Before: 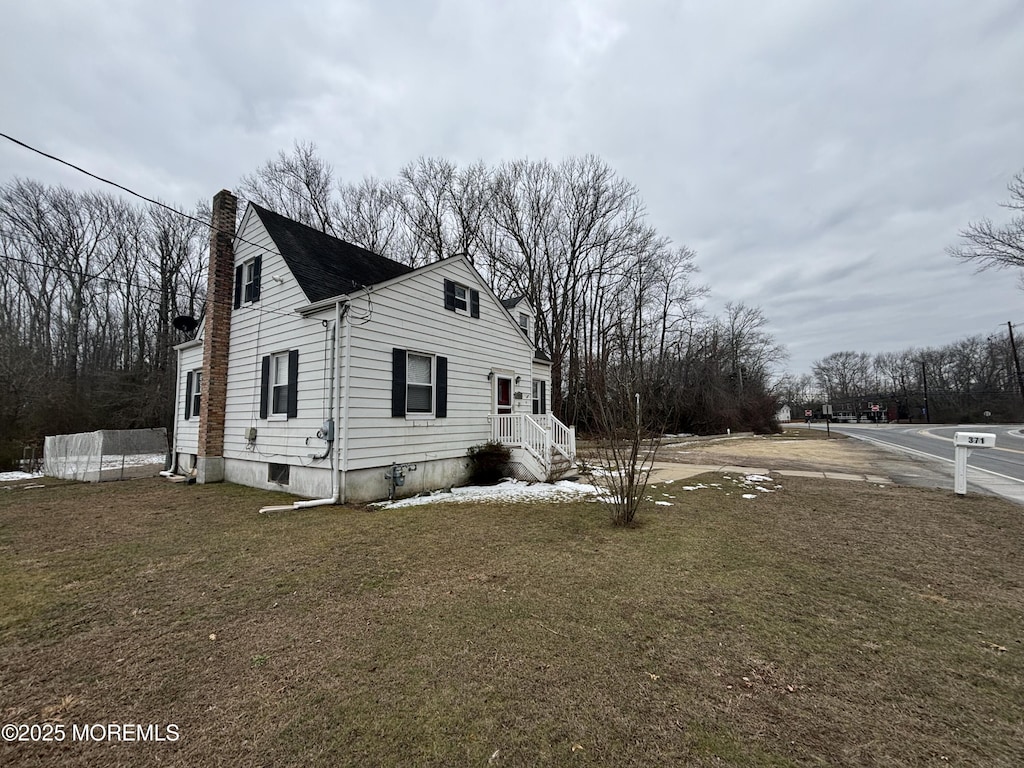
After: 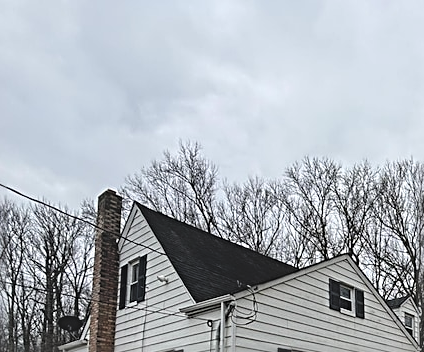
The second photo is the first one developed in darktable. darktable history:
exposure: black level correction -0.016, compensate exposure bias true, compensate highlight preservation false
crop and rotate: left 11.287%, top 0.066%, right 47.285%, bottom 54.053%
sharpen: radius 2.671, amount 0.659
